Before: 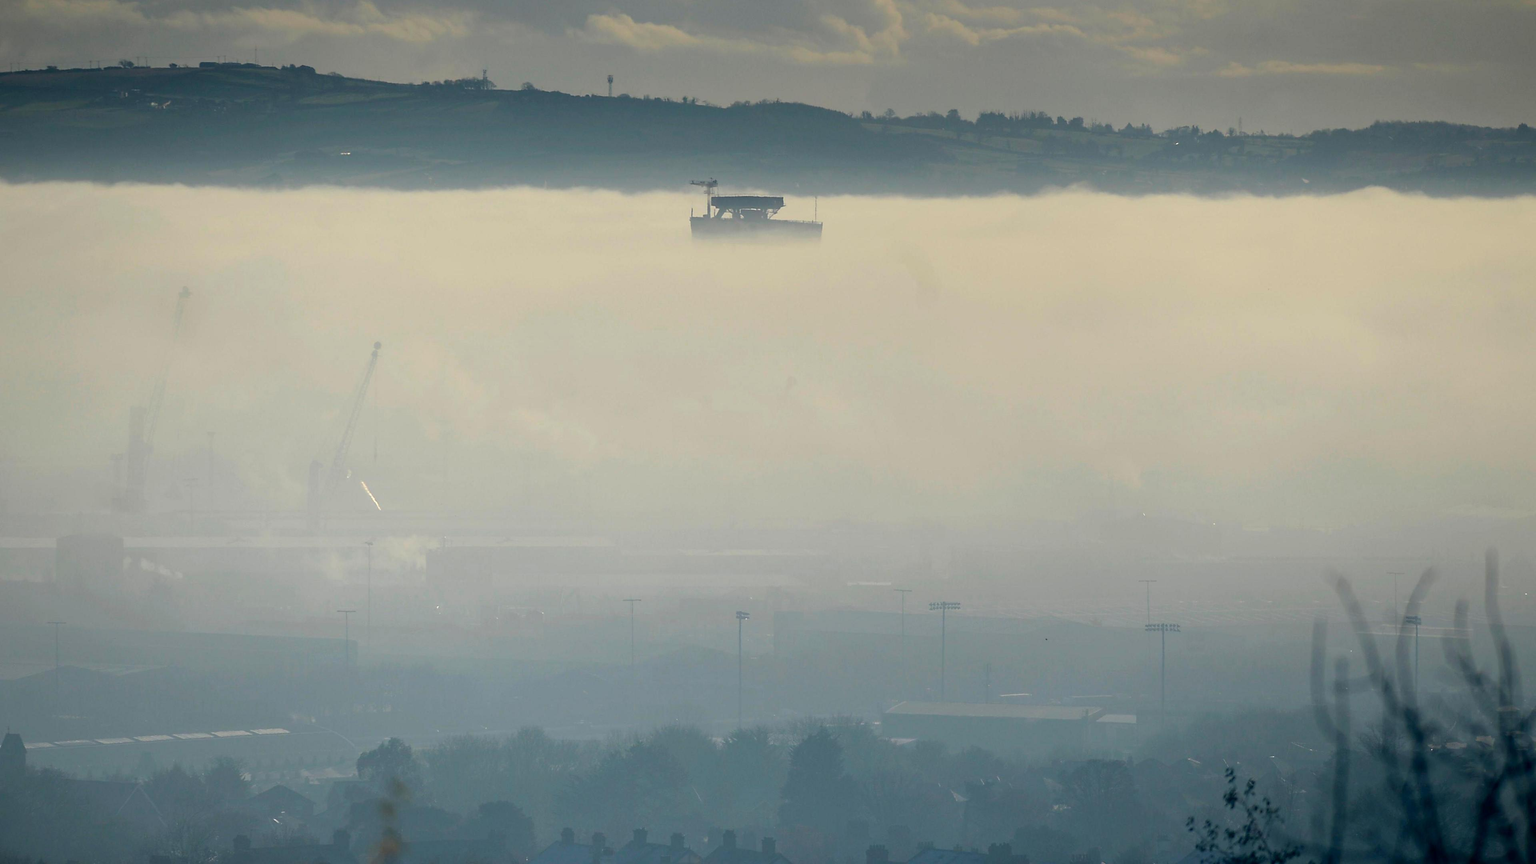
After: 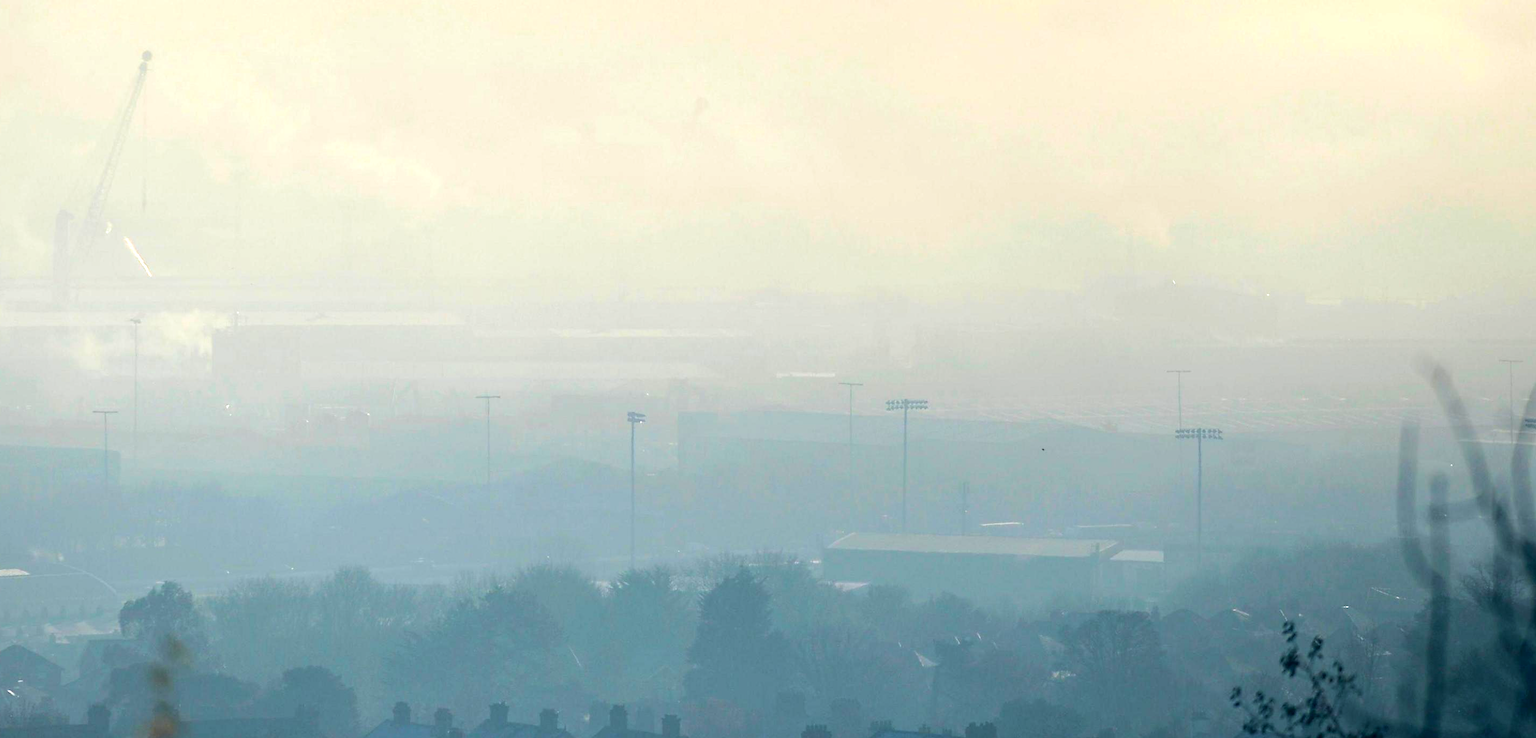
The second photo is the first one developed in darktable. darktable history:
crop and rotate: left 17.456%, top 35.262%, right 7.893%, bottom 0.903%
tone equalizer: -8 EV -0.438 EV, -7 EV -0.428 EV, -6 EV -0.331 EV, -5 EV -0.259 EV, -3 EV 0.24 EV, -2 EV 0.329 EV, -1 EV 0.373 EV, +0 EV 0.421 EV, edges refinement/feathering 500, mask exposure compensation -1.57 EV, preserve details no
velvia: on, module defaults
exposure: black level correction 0.001, exposure 0.499 EV, compensate exposure bias true, compensate highlight preservation false
